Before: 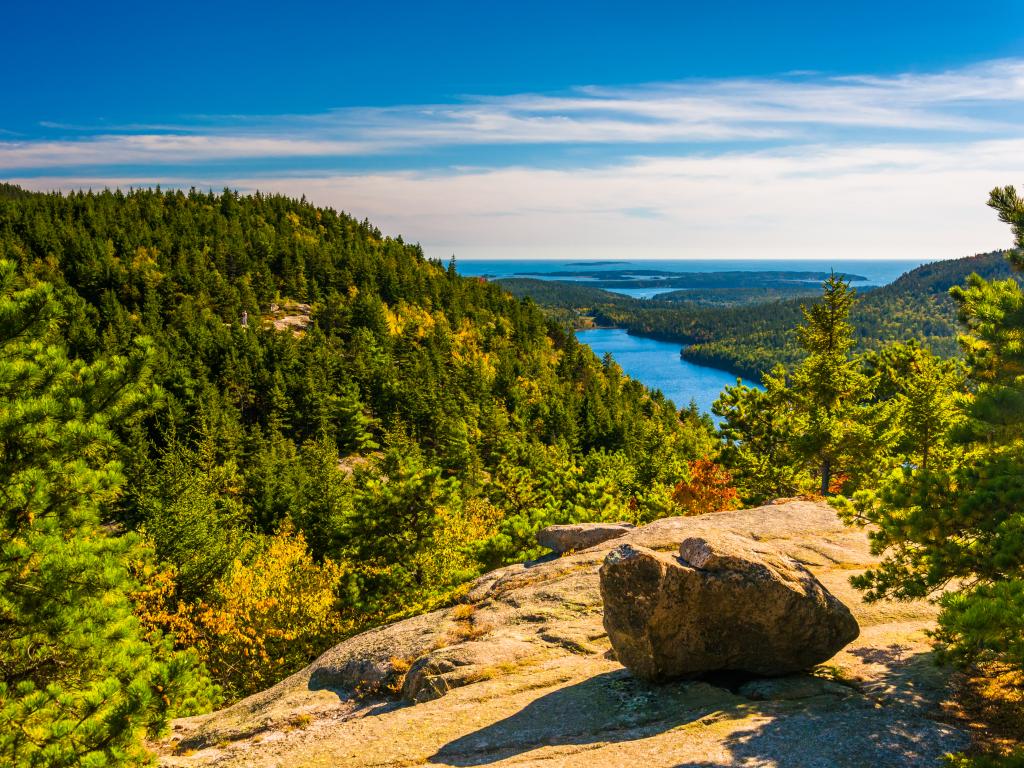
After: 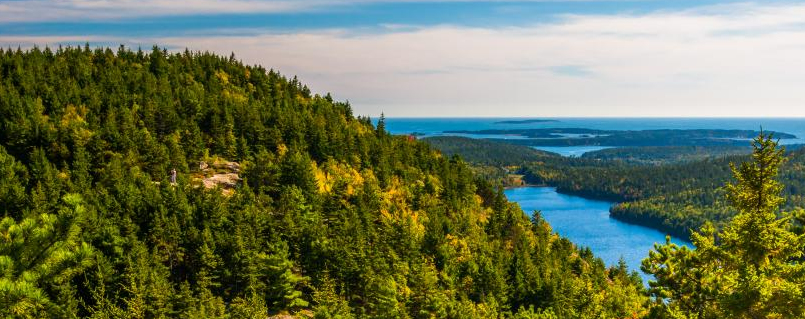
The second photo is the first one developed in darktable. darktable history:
crop: left 6.953%, top 18.593%, right 14.416%, bottom 39.742%
